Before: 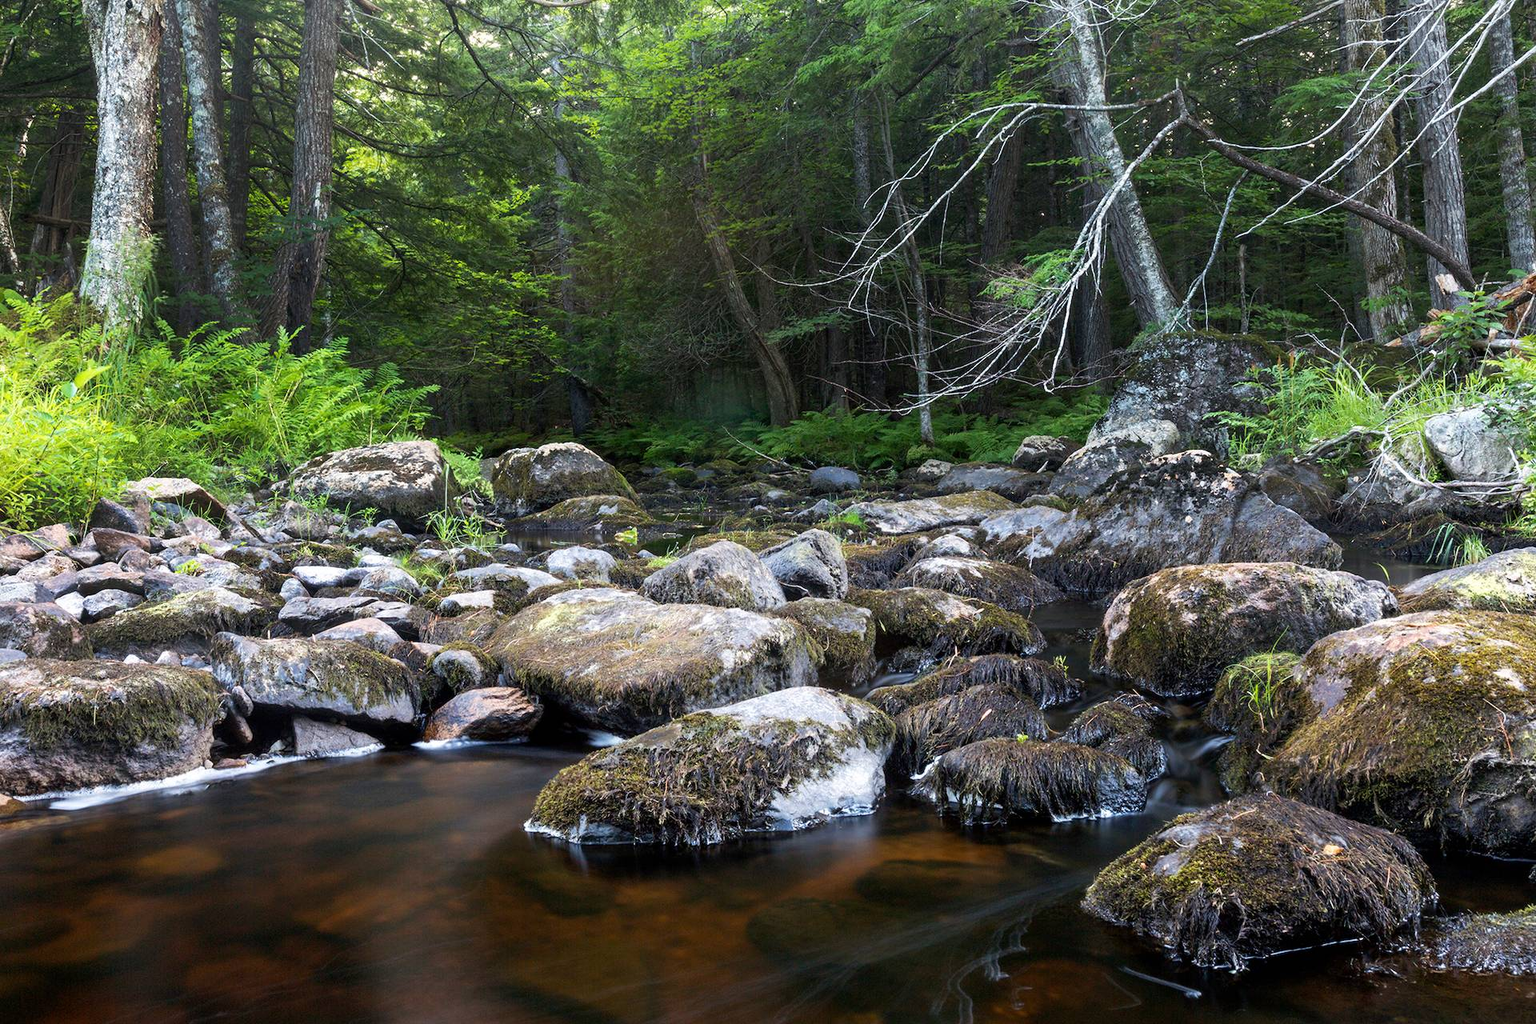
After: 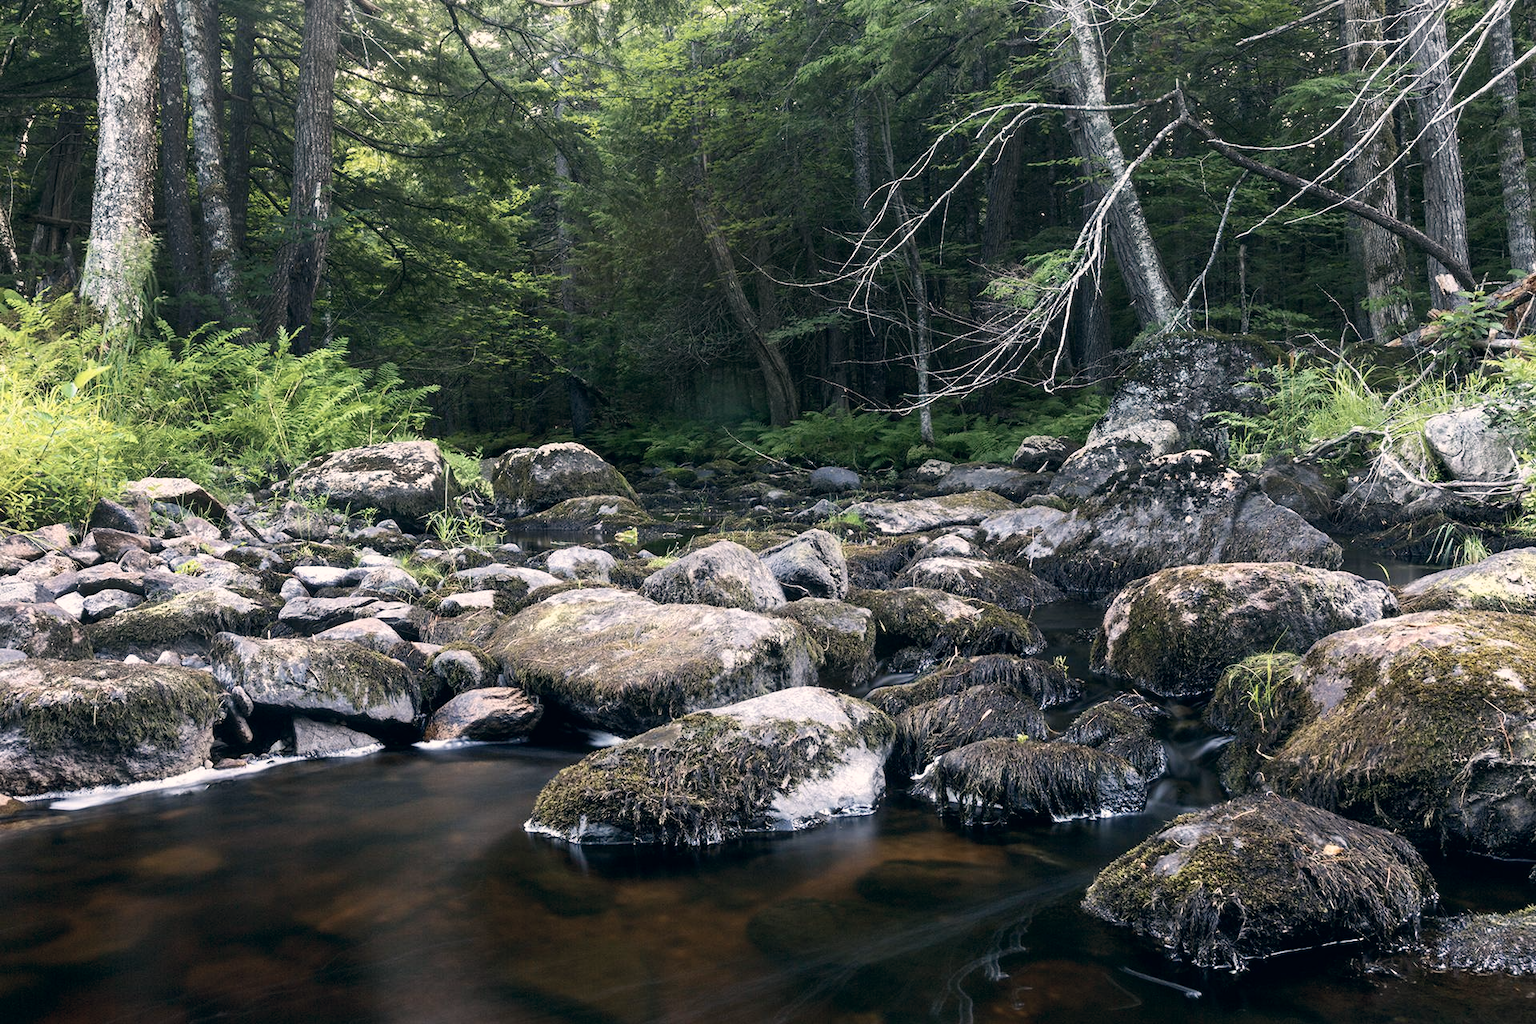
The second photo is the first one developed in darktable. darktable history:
color correction: highlights a* 5.38, highlights b* 5.3, shadows a* -4.26, shadows b* -5.11
contrast brightness saturation: contrast 0.1, saturation -0.36
